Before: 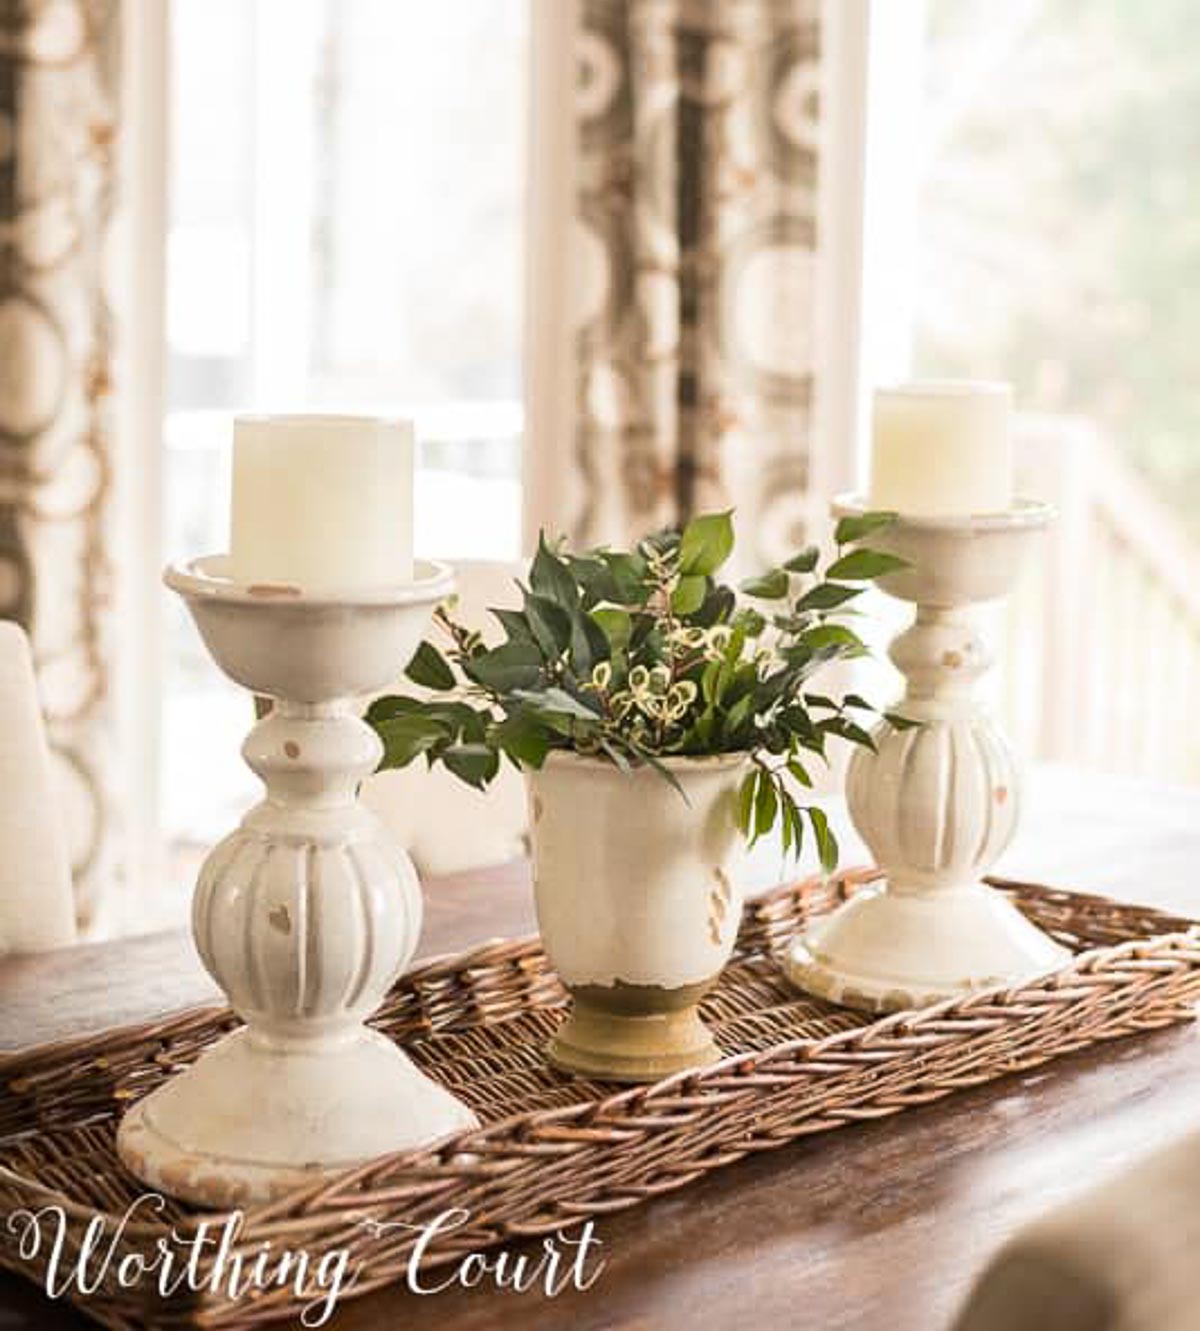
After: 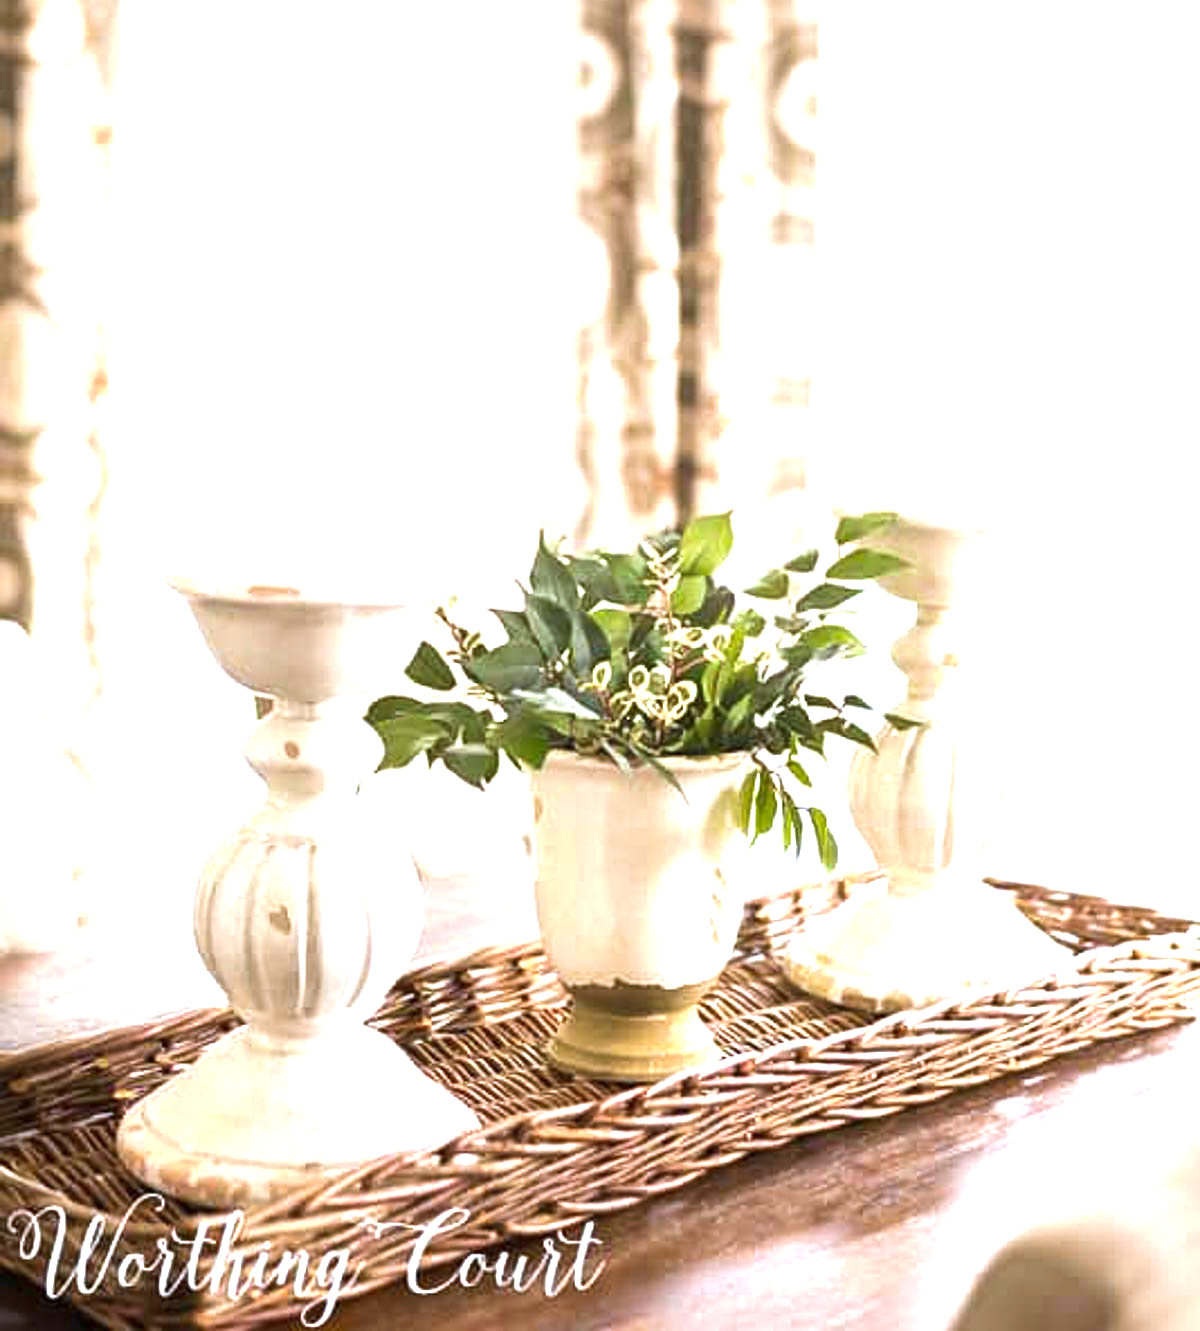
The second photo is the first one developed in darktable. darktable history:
white balance: red 0.954, blue 1.079
velvia: on, module defaults
exposure: exposure 1.2 EV, compensate highlight preservation false
